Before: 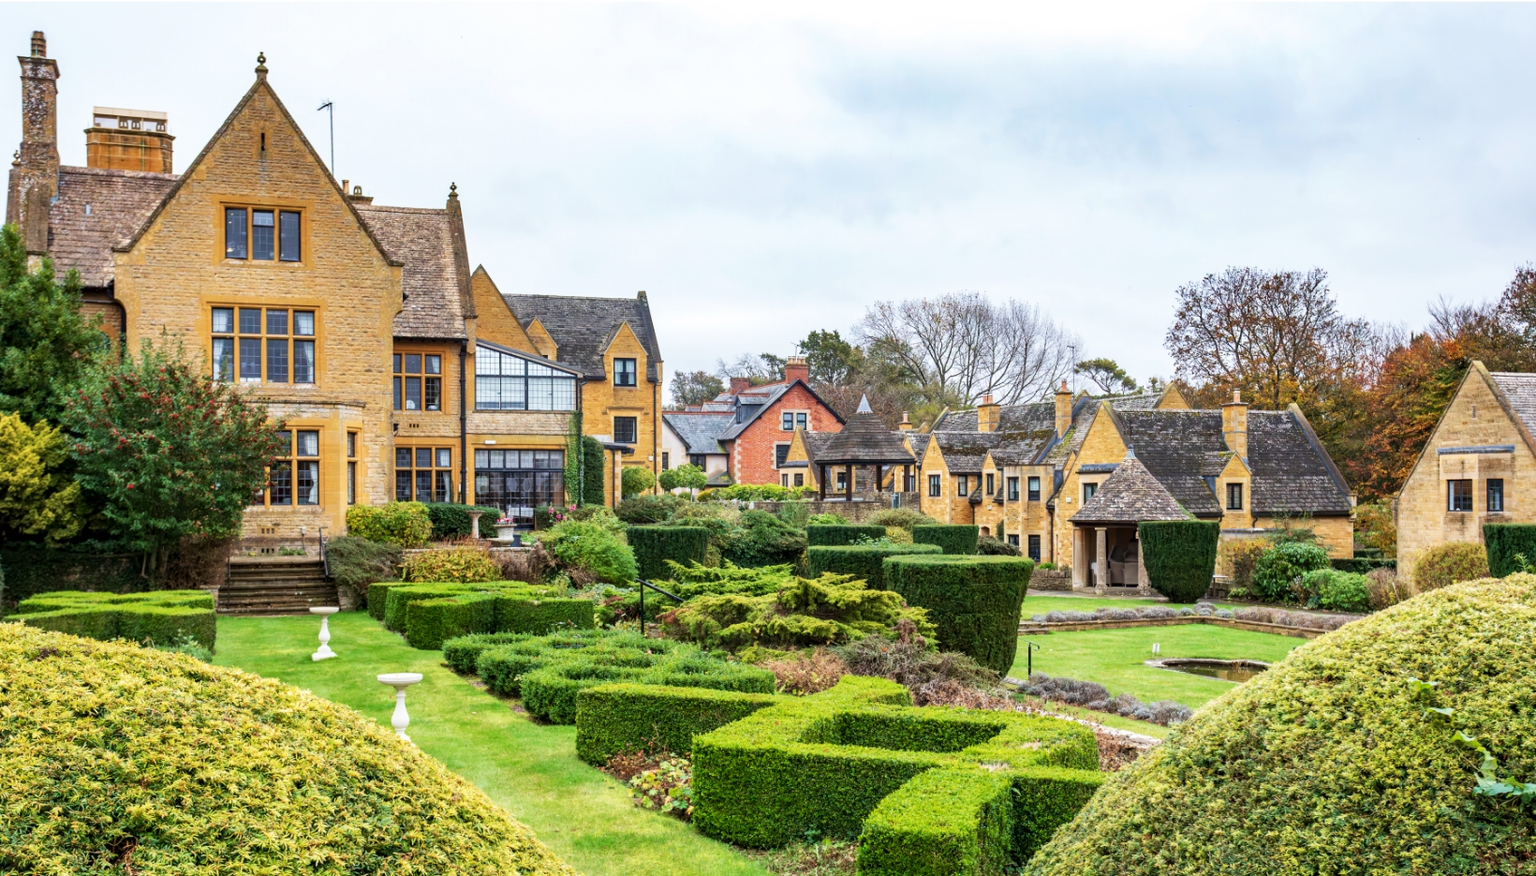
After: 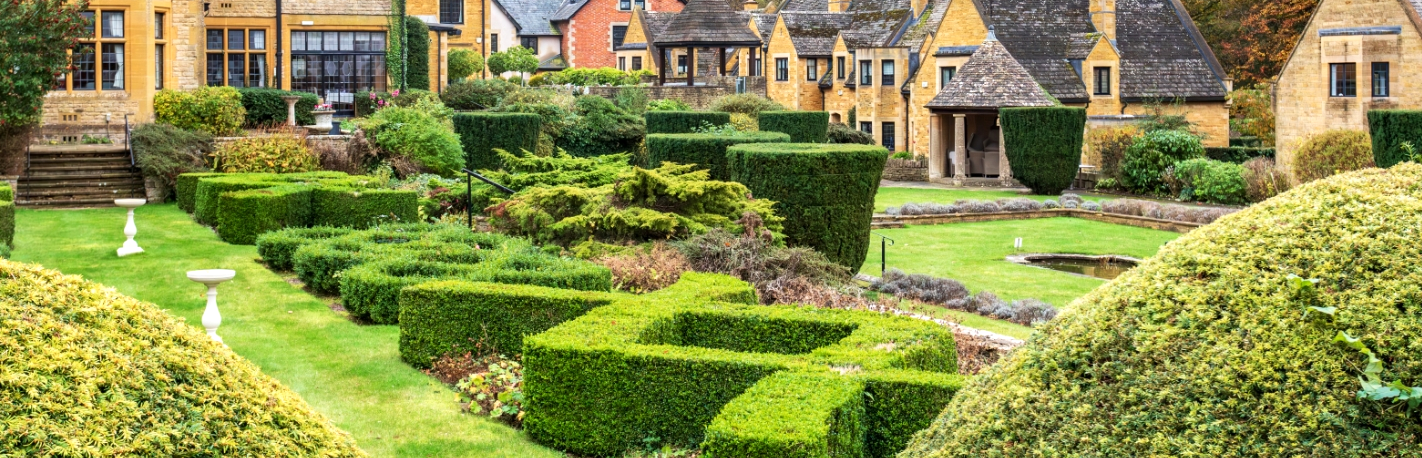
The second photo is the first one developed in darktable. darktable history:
crop and rotate: left 13.272%, top 48.099%, bottom 2.859%
exposure: exposure 0.2 EV, compensate highlight preservation false
